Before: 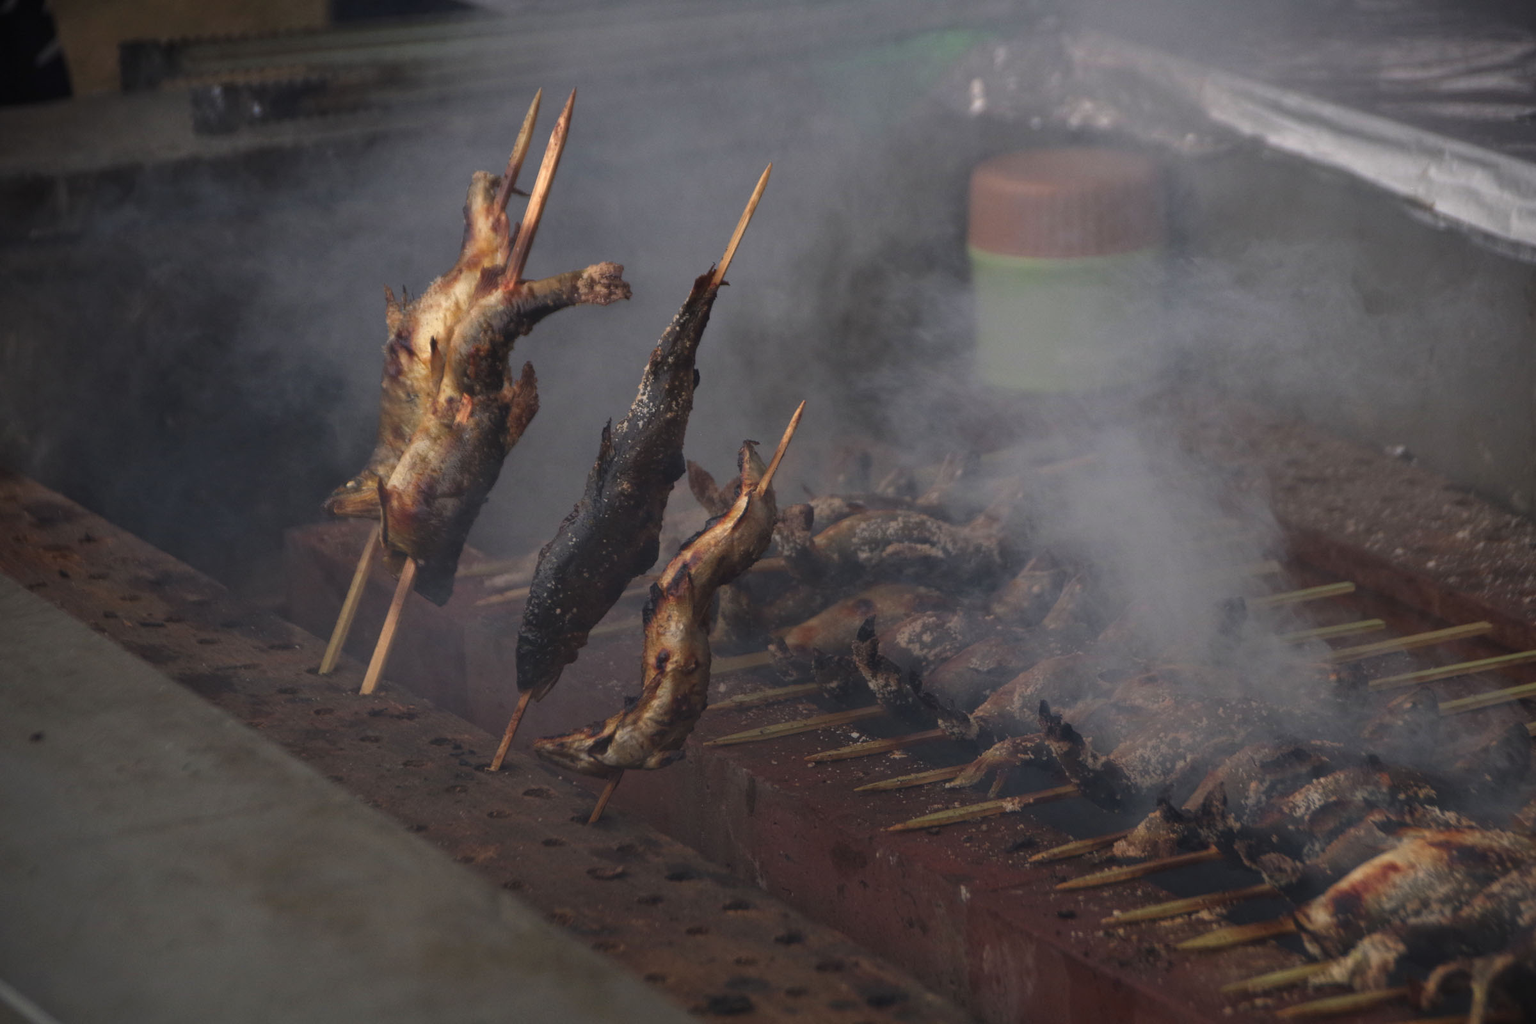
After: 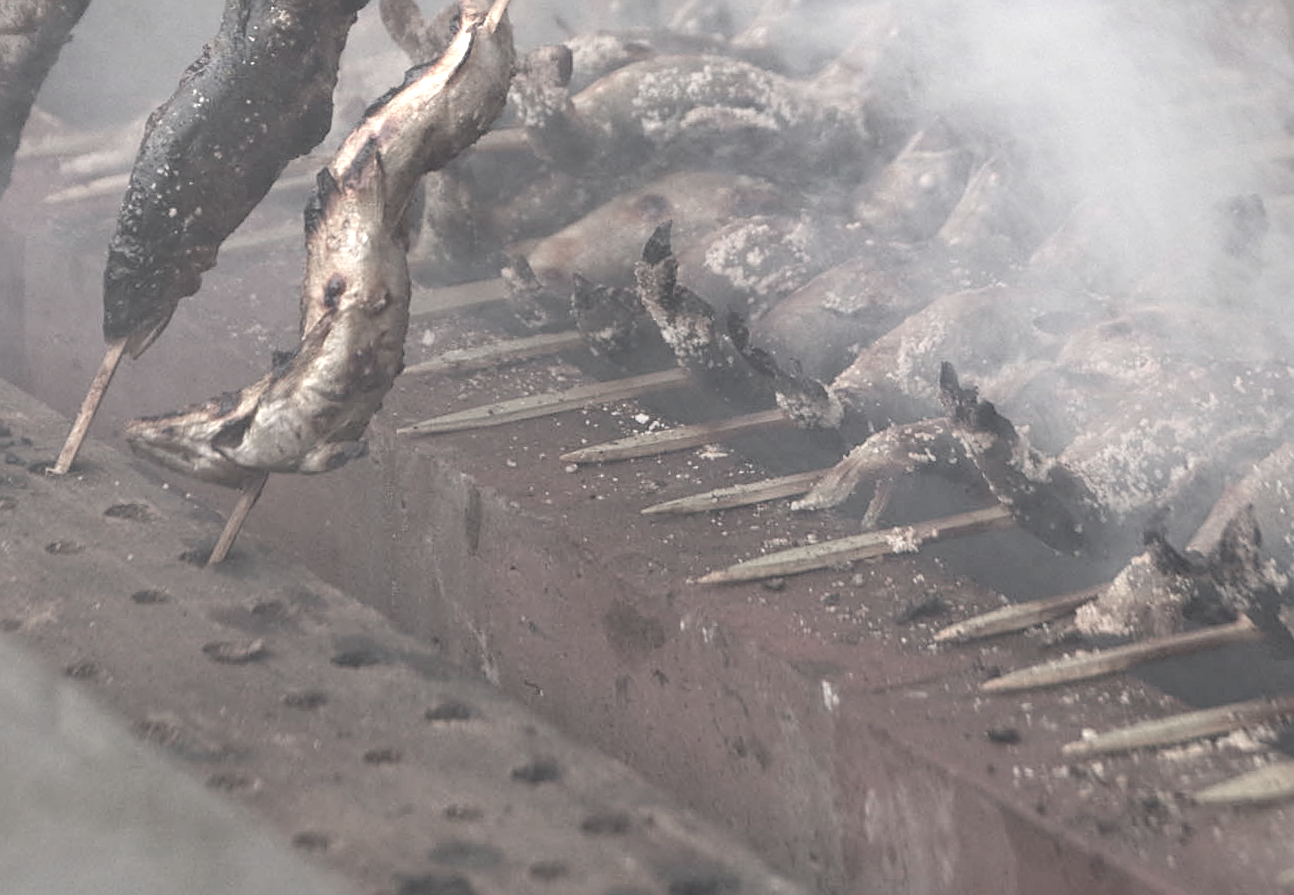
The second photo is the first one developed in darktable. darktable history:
exposure: black level correction 0.001, exposure 1.646 EV, compensate exposure bias true, compensate highlight preservation false
crop: left 29.672%, top 41.786%, right 20.851%, bottom 3.487%
tone equalizer: on, module defaults
contrast brightness saturation: brightness 0.18, saturation -0.5
color zones: curves: ch0 [(0, 0.559) (0.153, 0.551) (0.229, 0.5) (0.429, 0.5) (0.571, 0.5) (0.714, 0.5) (0.857, 0.5) (1, 0.559)]; ch1 [(0, 0.417) (0.112, 0.336) (0.213, 0.26) (0.429, 0.34) (0.571, 0.35) (0.683, 0.331) (0.857, 0.344) (1, 0.417)]
rotate and perspective: rotation 0.128°, lens shift (vertical) -0.181, lens shift (horizontal) -0.044, shear 0.001, automatic cropping off
sharpen: radius 1.967
